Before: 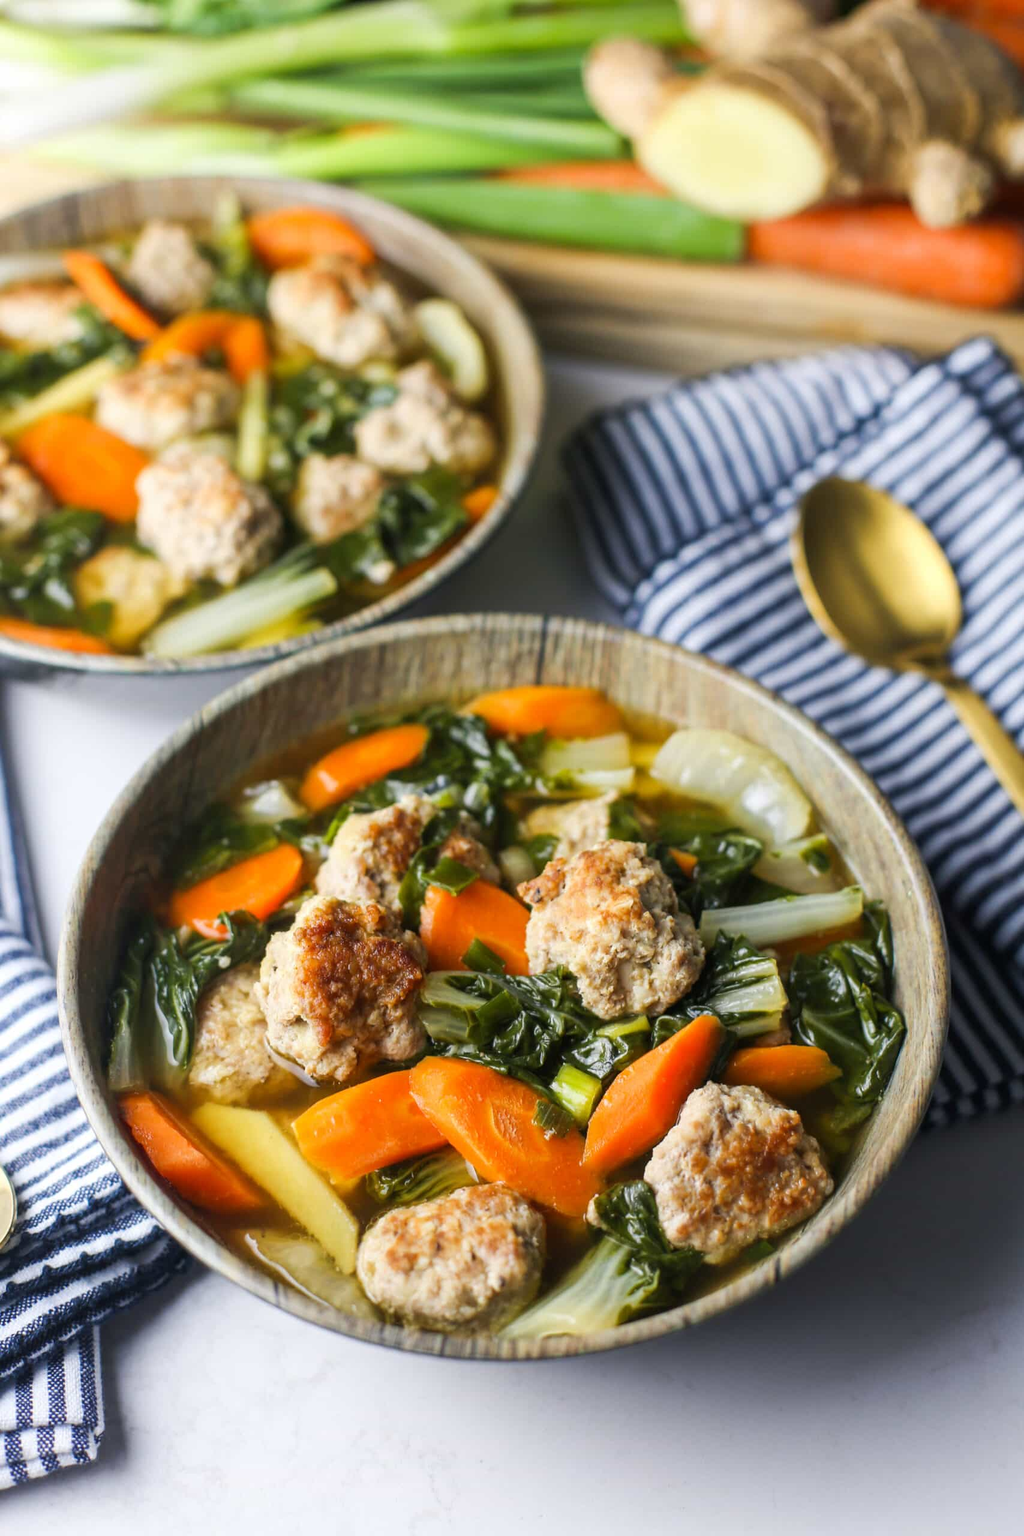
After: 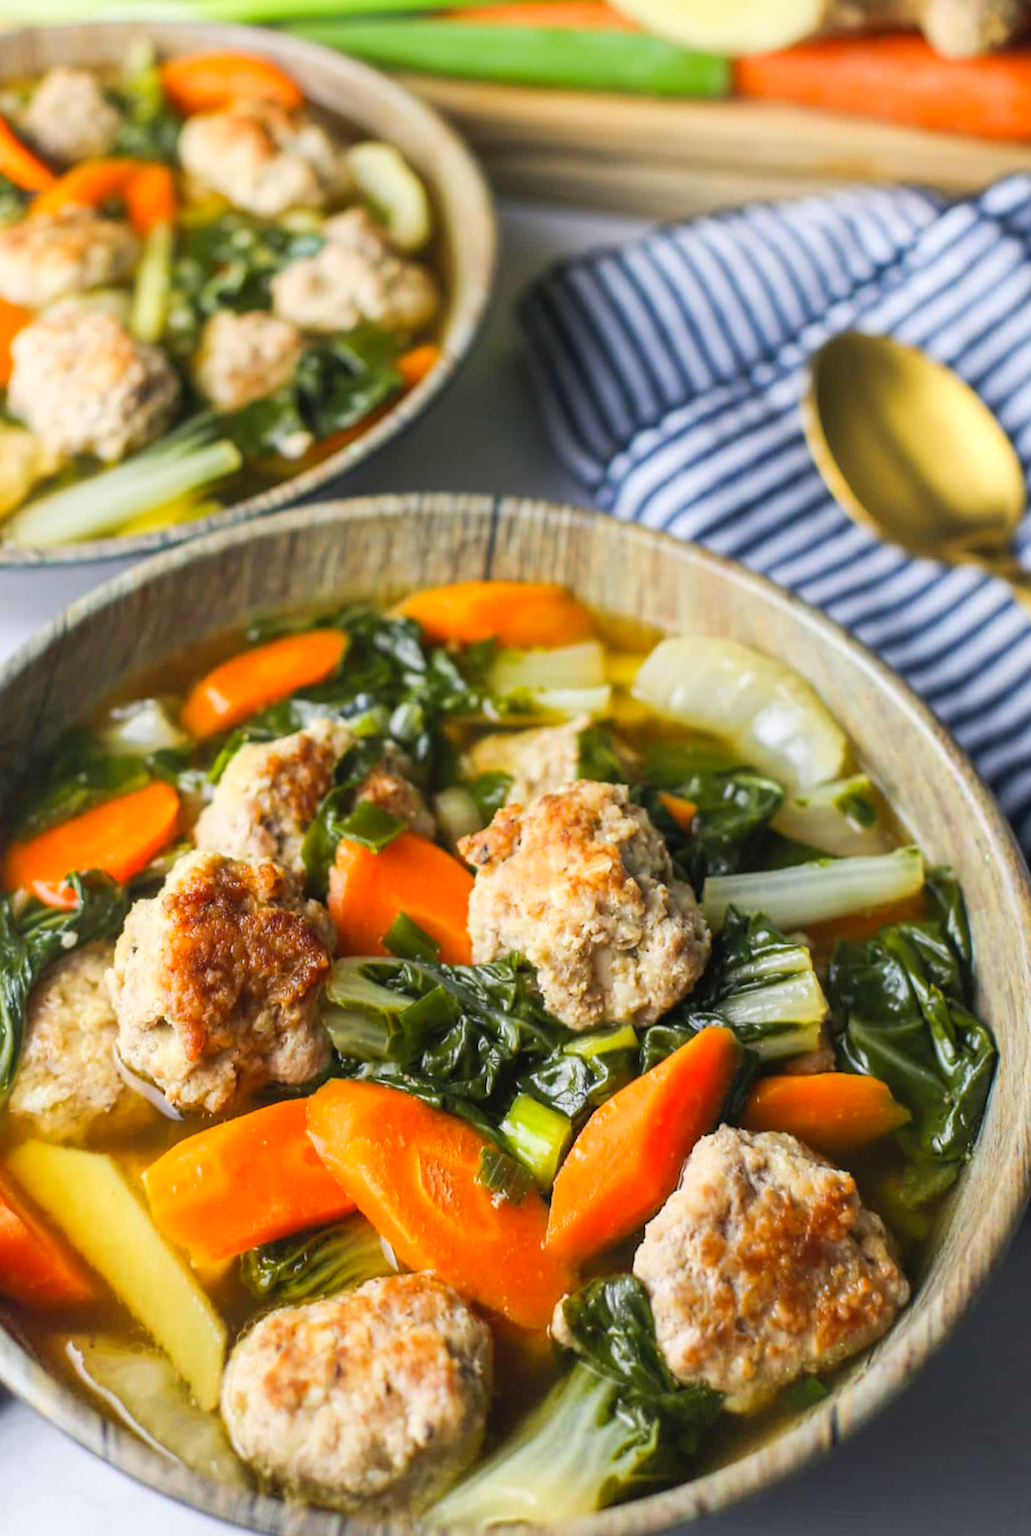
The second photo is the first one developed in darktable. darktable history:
rotate and perspective: rotation 0.72°, lens shift (vertical) -0.352, lens shift (horizontal) -0.051, crop left 0.152, crop right 0.859, crop top 0.019, crop bottom 0.964
crop: left 8.155%, top 6.611%, bottom 15.385%
contrast brightness saturation: contrast 0.07, brightness 0.08, saturation 0.18
